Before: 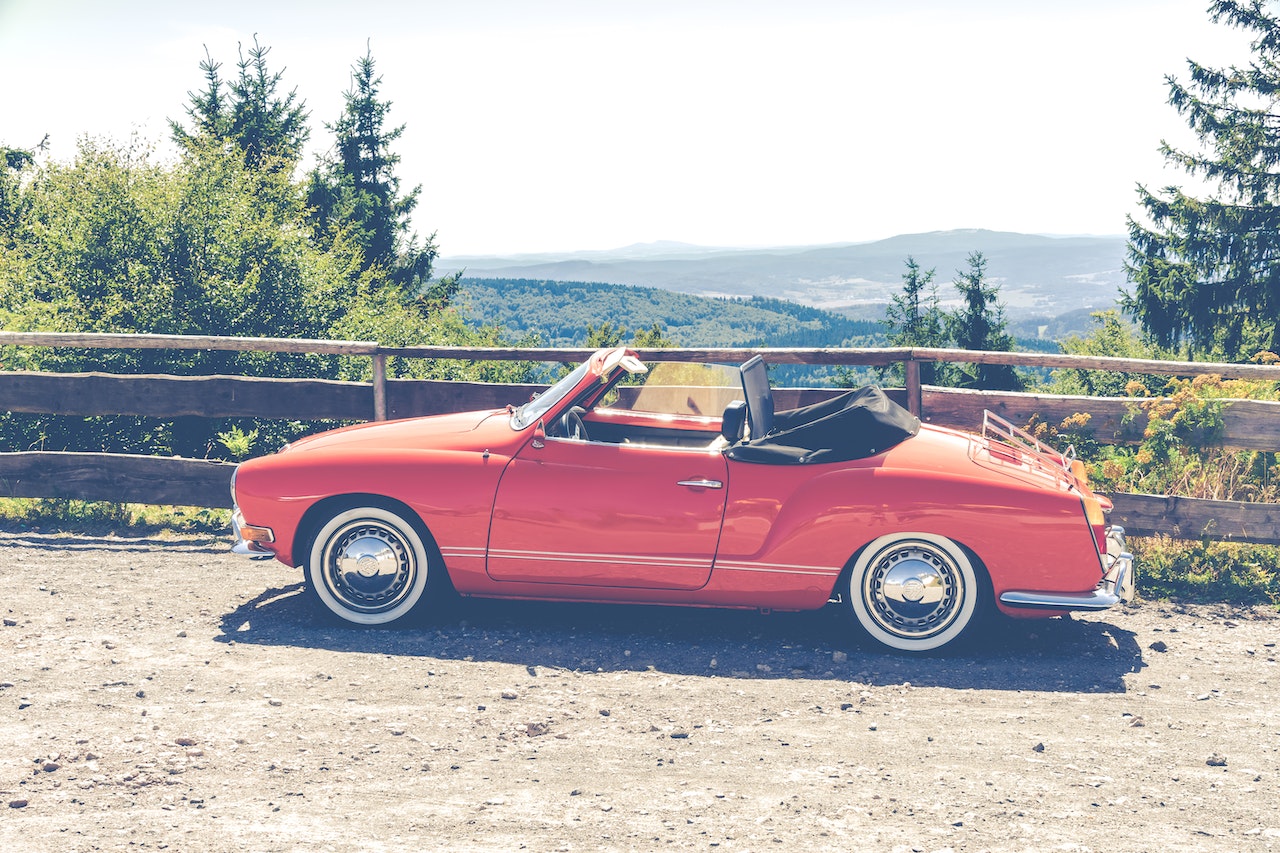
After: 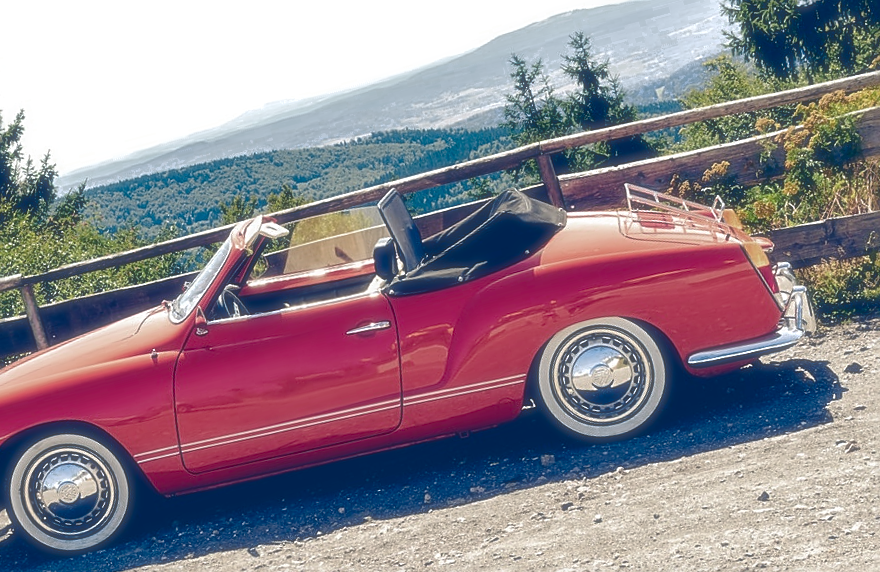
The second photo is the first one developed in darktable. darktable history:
contrast brightness saturation: contrast 0.09, brightness -0.59, saturation 0.17
crop and rotate: left 24.6%
base curve: curves: ch0 [(0, 0.024) (0.055, 0.065) (0.121, 0.166) (0.236, 0.319) (0.693, 0.726) (1, 1)], preserve colors none
rotate and perspective: rotation -14.8°, crop left 0.1, crop right 0.903, crop top 0.25, crop bottom 0.748
sharpen: on, module defaults
soften: size 19.52%, mix 20.32%
color zones: curves: ch0 [(0.203, 0.433) (0.607, 0.517) (0.697, 0.696) (0.705, 0.897)]
